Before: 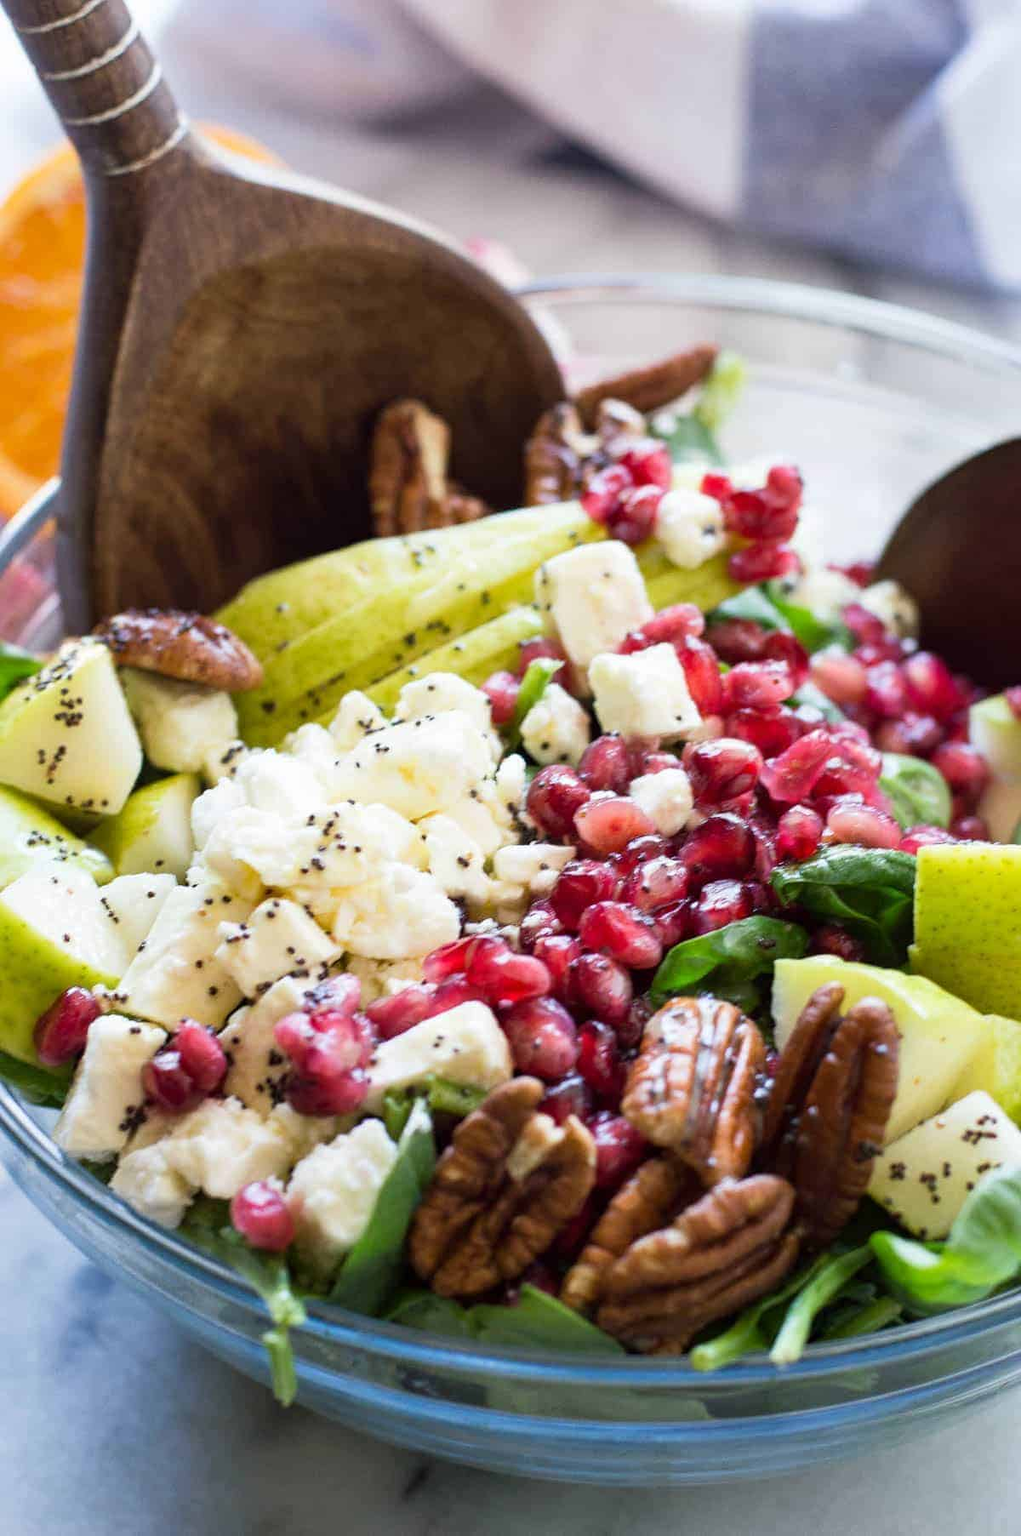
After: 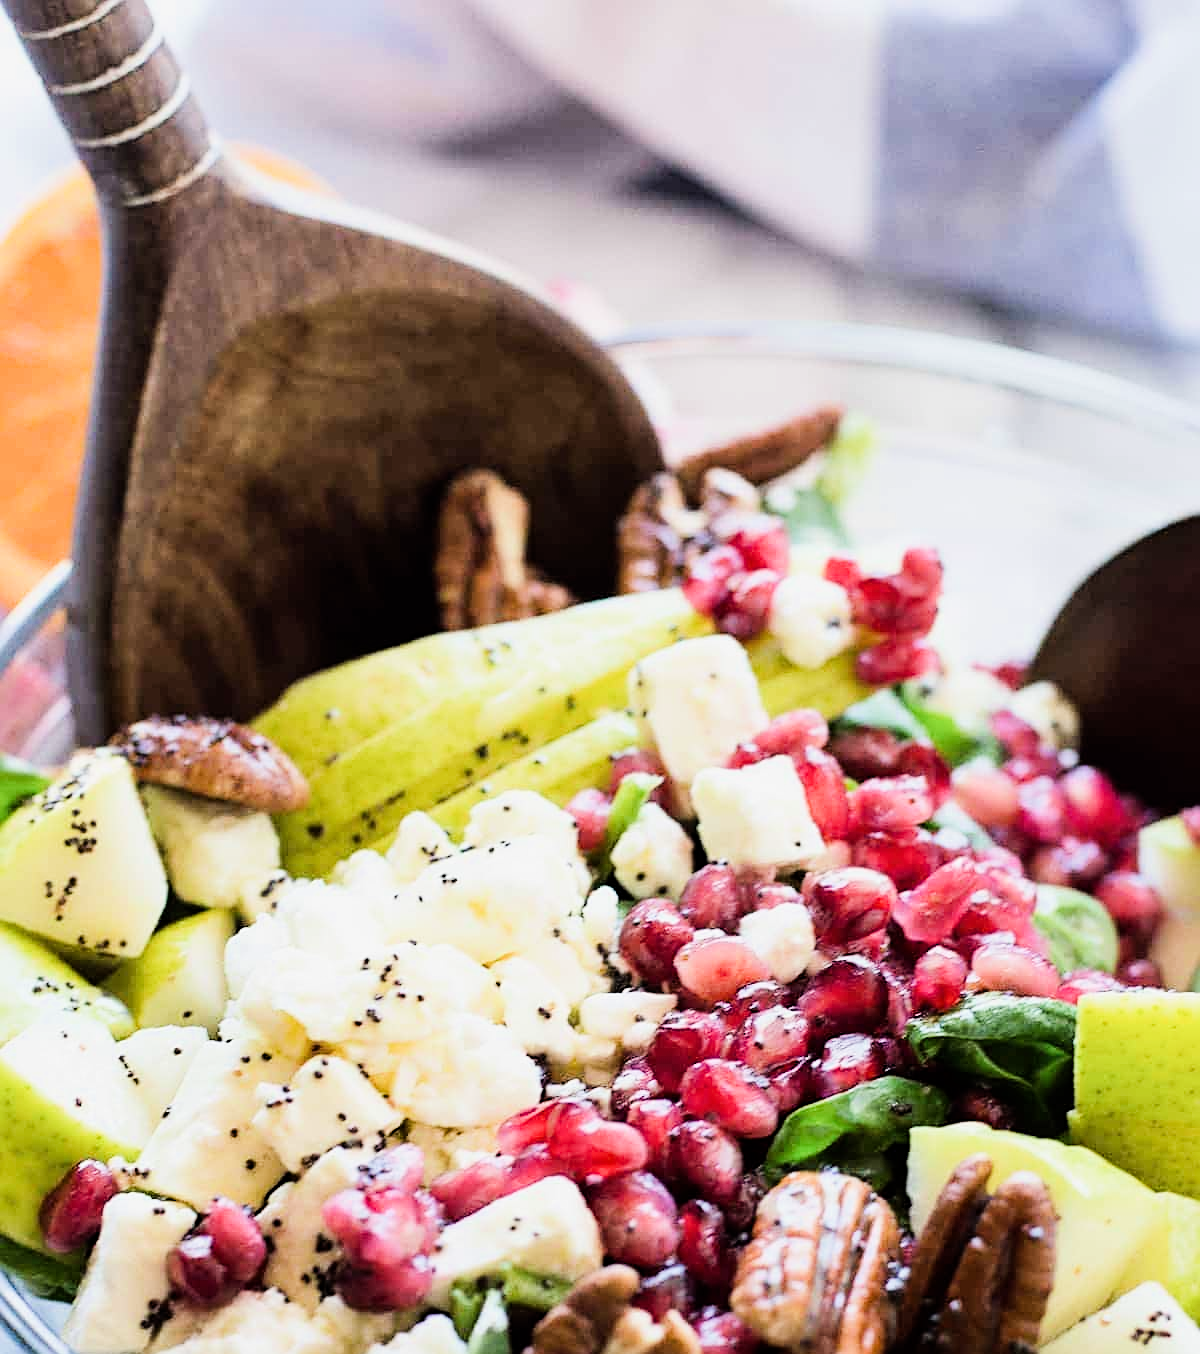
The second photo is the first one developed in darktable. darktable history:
crop: bottom 24.985%
filmic rgb: black relative exposure -7.65 EV, white relative exposure 4.56 EV, threshold 2.97 EV, hardness 3.61, enable highlight reconstruction true
exposure: black level correction 0, exposure 0.5 EV, compensate highlight preservation false
sharpen: amount 0.49
tone equalizer: -8 EV -0.74 EV, -7 EV -0.707 EV, -6 EV -0.603 EV, -5 EV -0.406 EV, -3 EV 0.373 EV, -2 EV 0.6 EV, -1 EV 0.679 EV, +0 EV 0.74 EV, edges refinement/feathering 500, mask exposure compensation -1.57 EV, preserve details no
